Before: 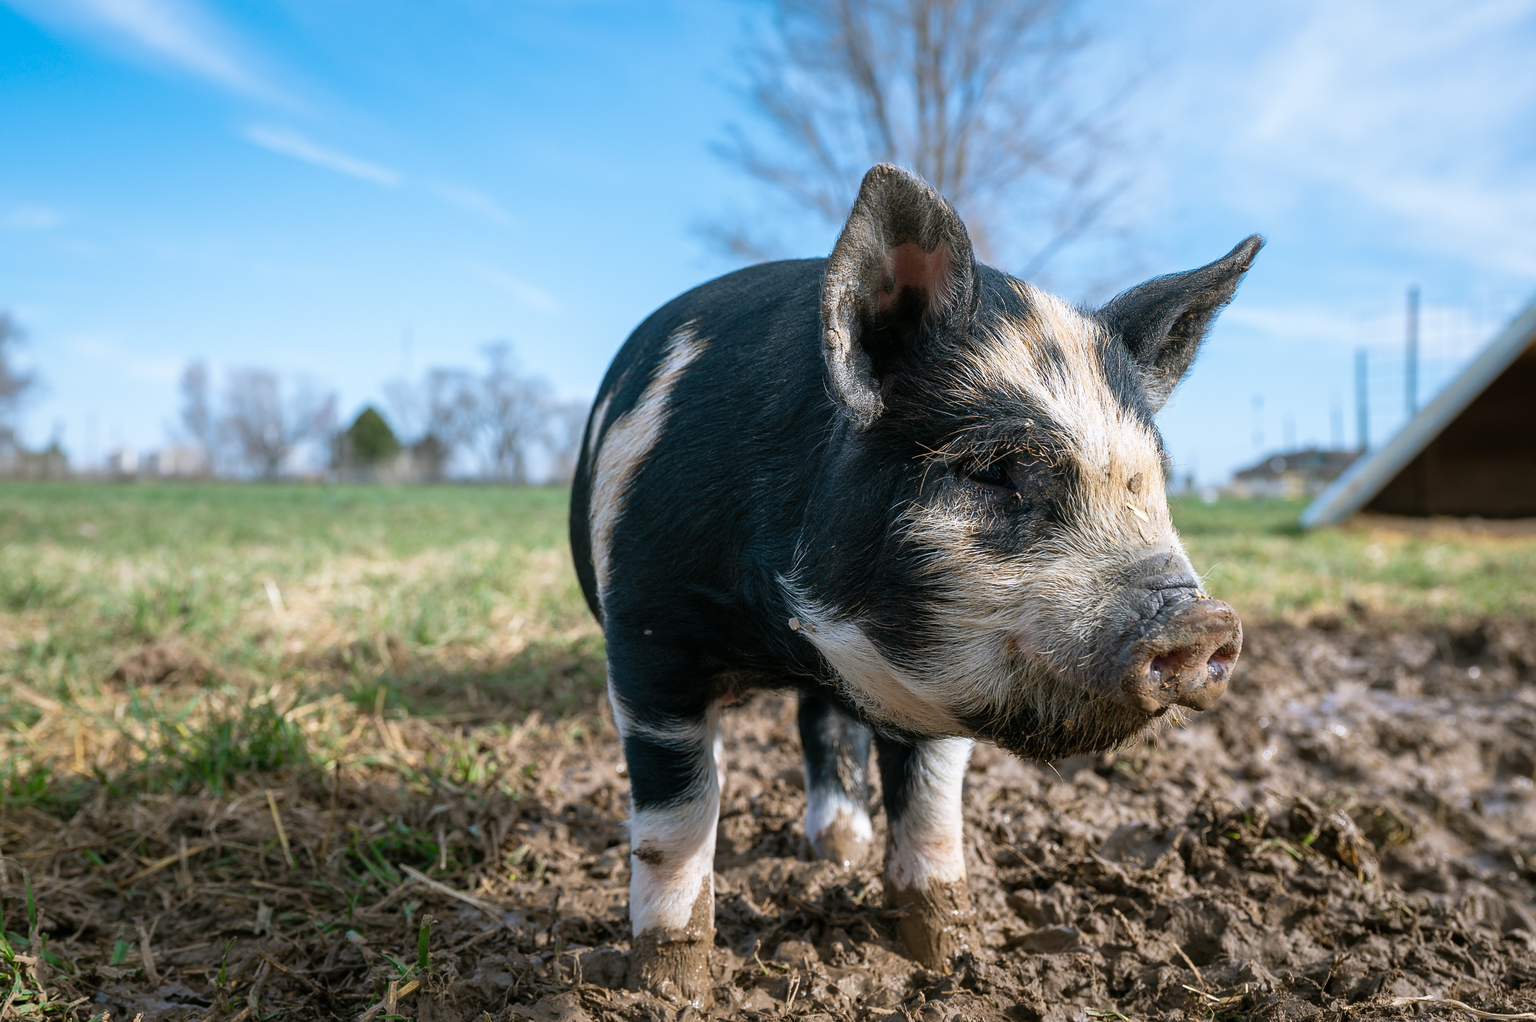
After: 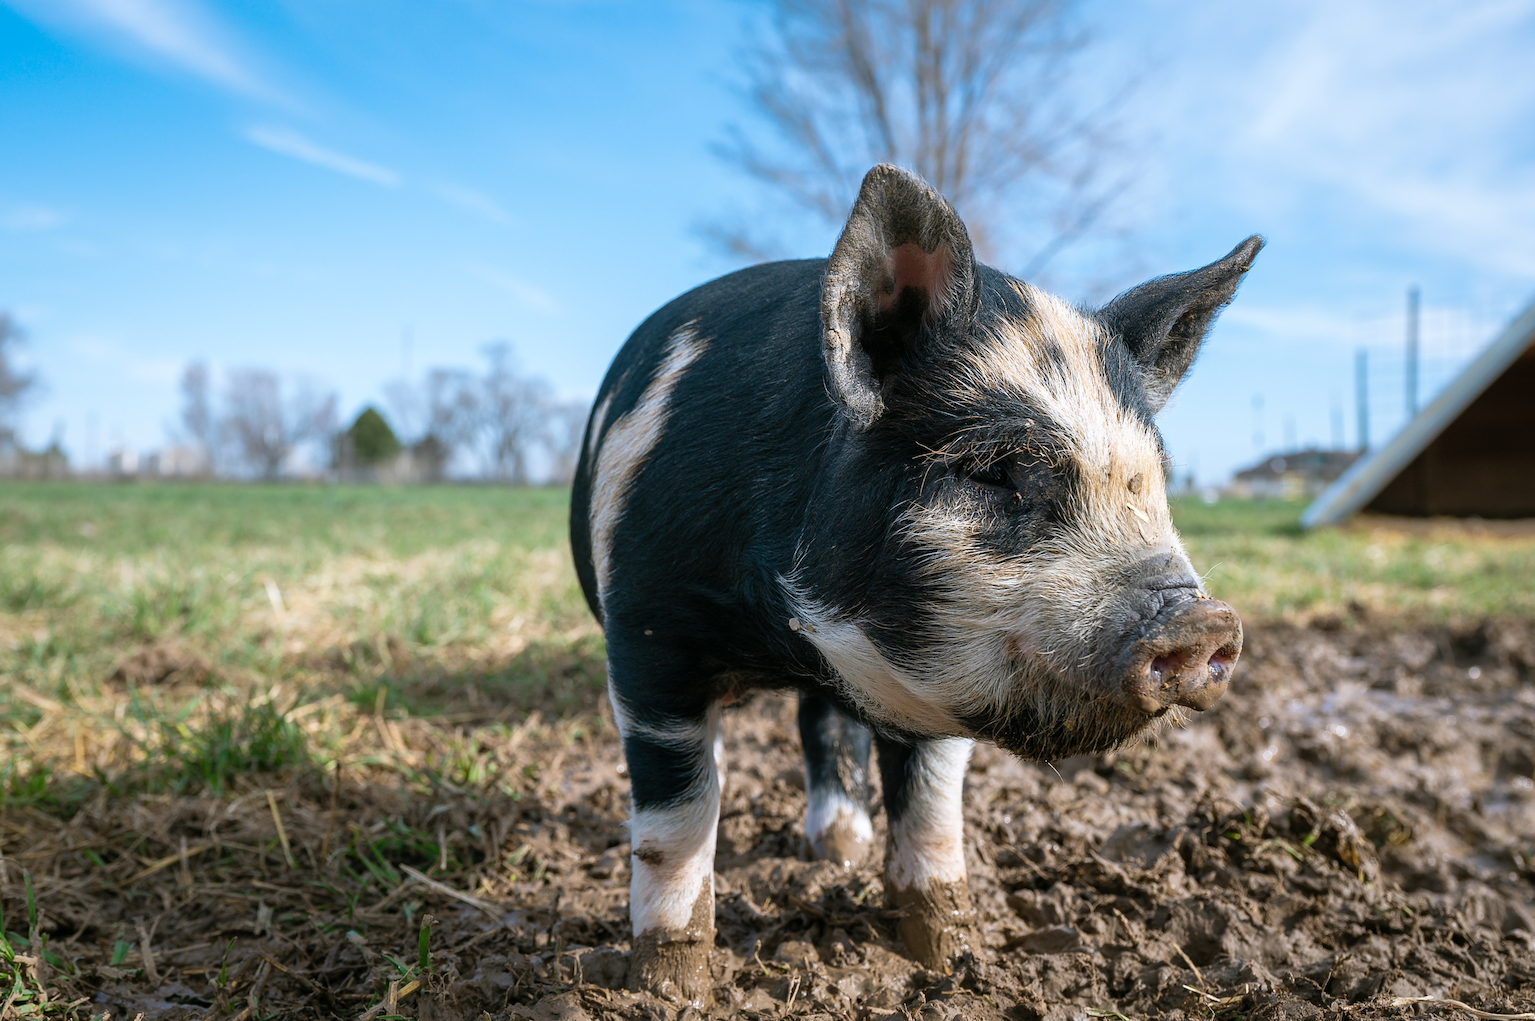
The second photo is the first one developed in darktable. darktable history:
exposure: exposure 0.02 EV, compensate highlight preservation false
